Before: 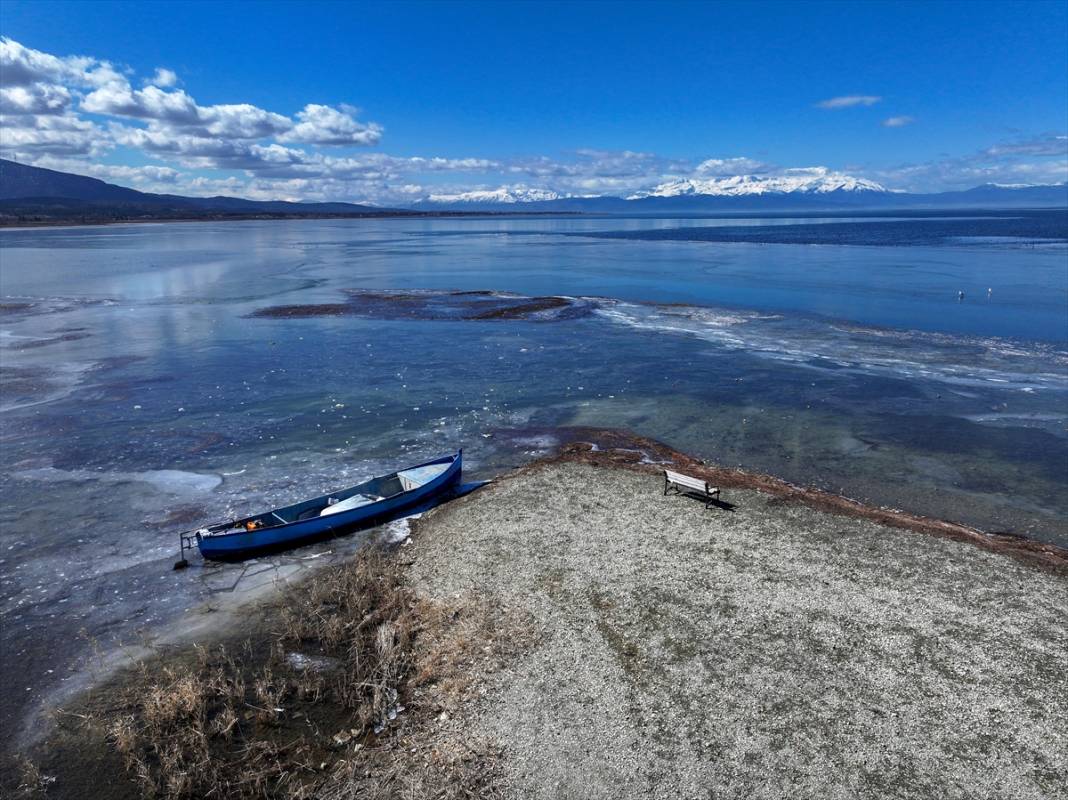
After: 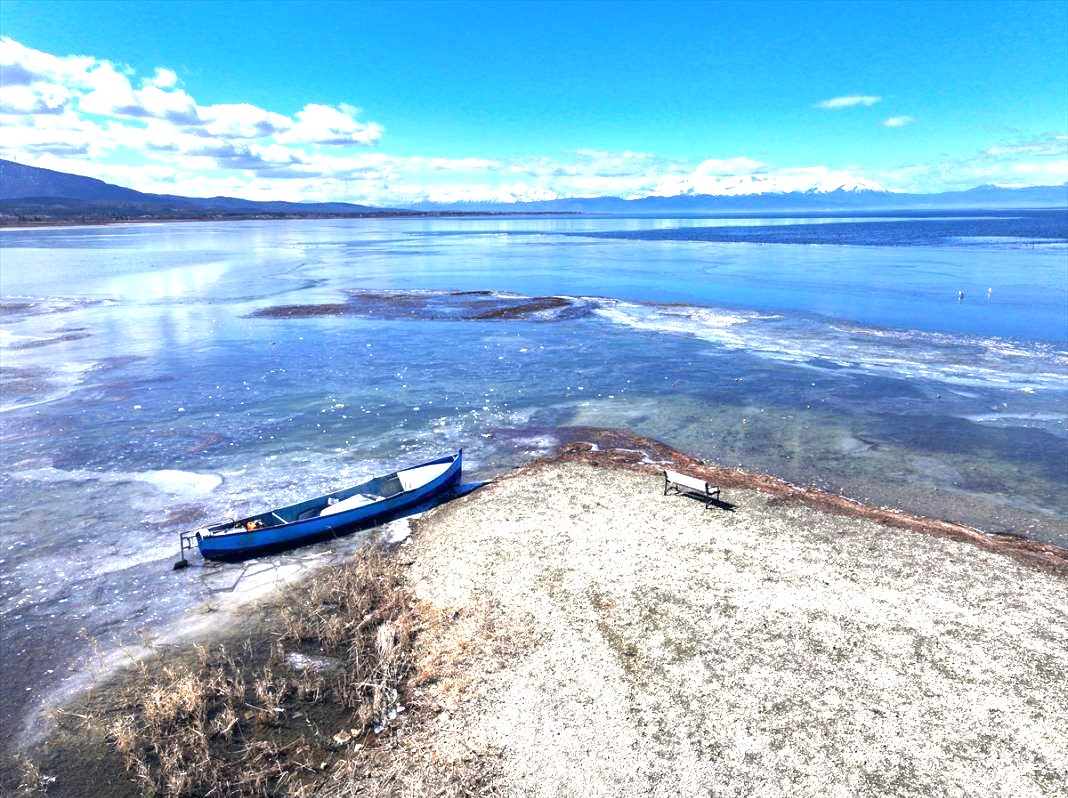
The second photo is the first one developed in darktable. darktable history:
exposure: black level correction 0, exposure 1.75 EV, compensate exposure bias true, compensate highlight preservation false
crop: top 0.05%, bottom 0.098%
color balance rgb: shadows lift › hue 87.51°, highlights gain › chroma 1.62%, highlights gain › hue 55.1°, global offset › chroma 0.1%, global offset › hue 253.66°, linear chroma grading › global chroma 0.5%
